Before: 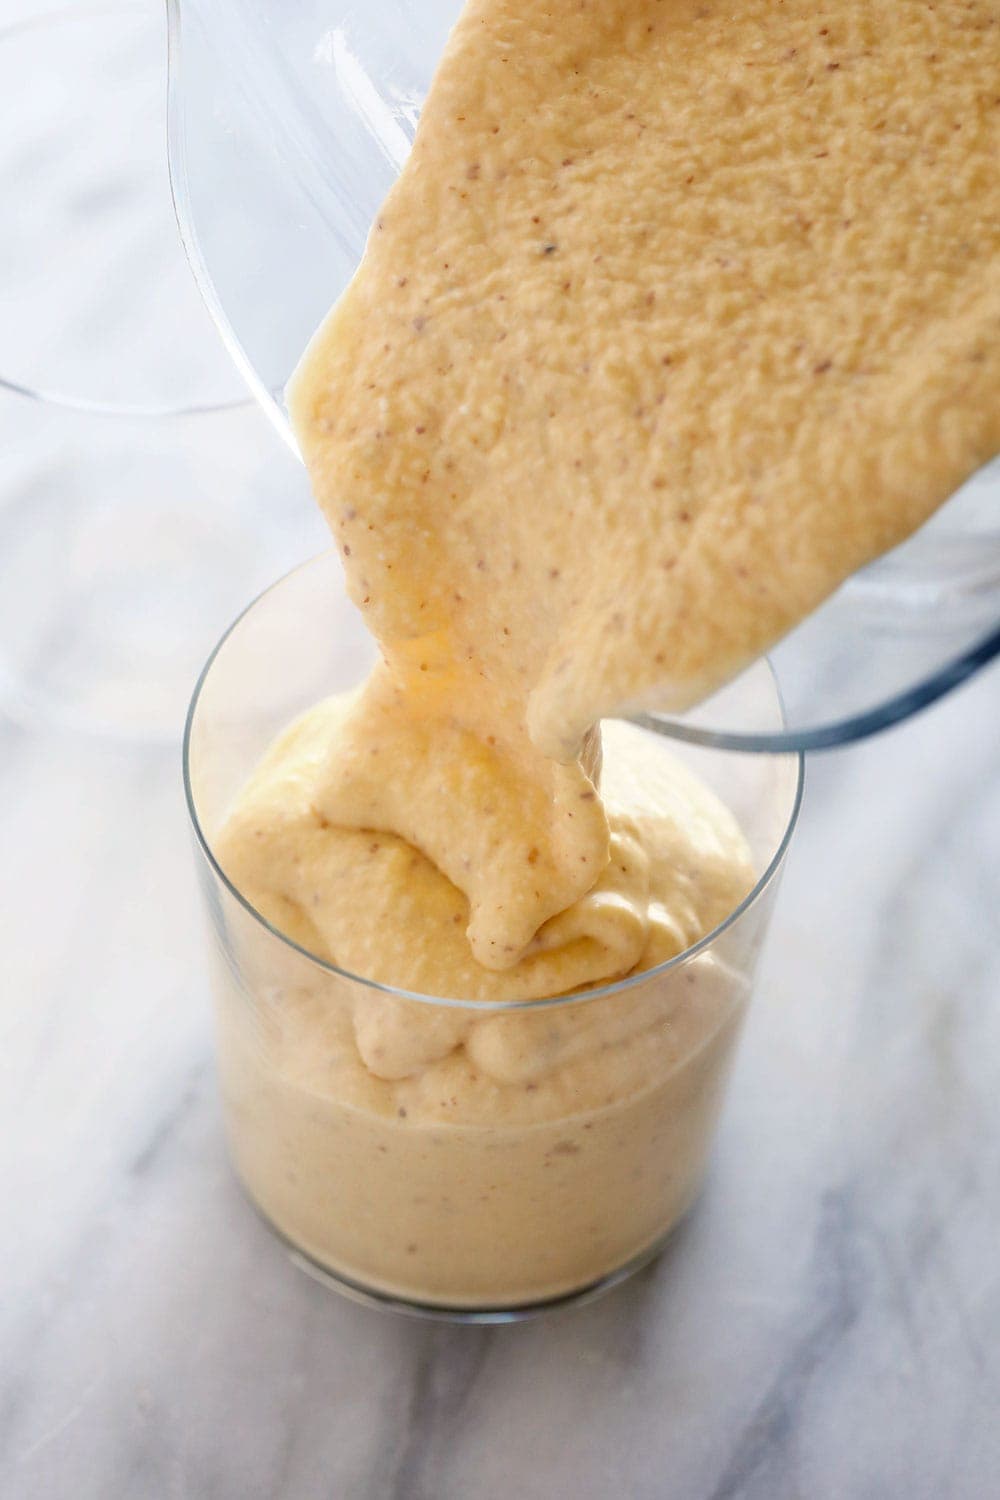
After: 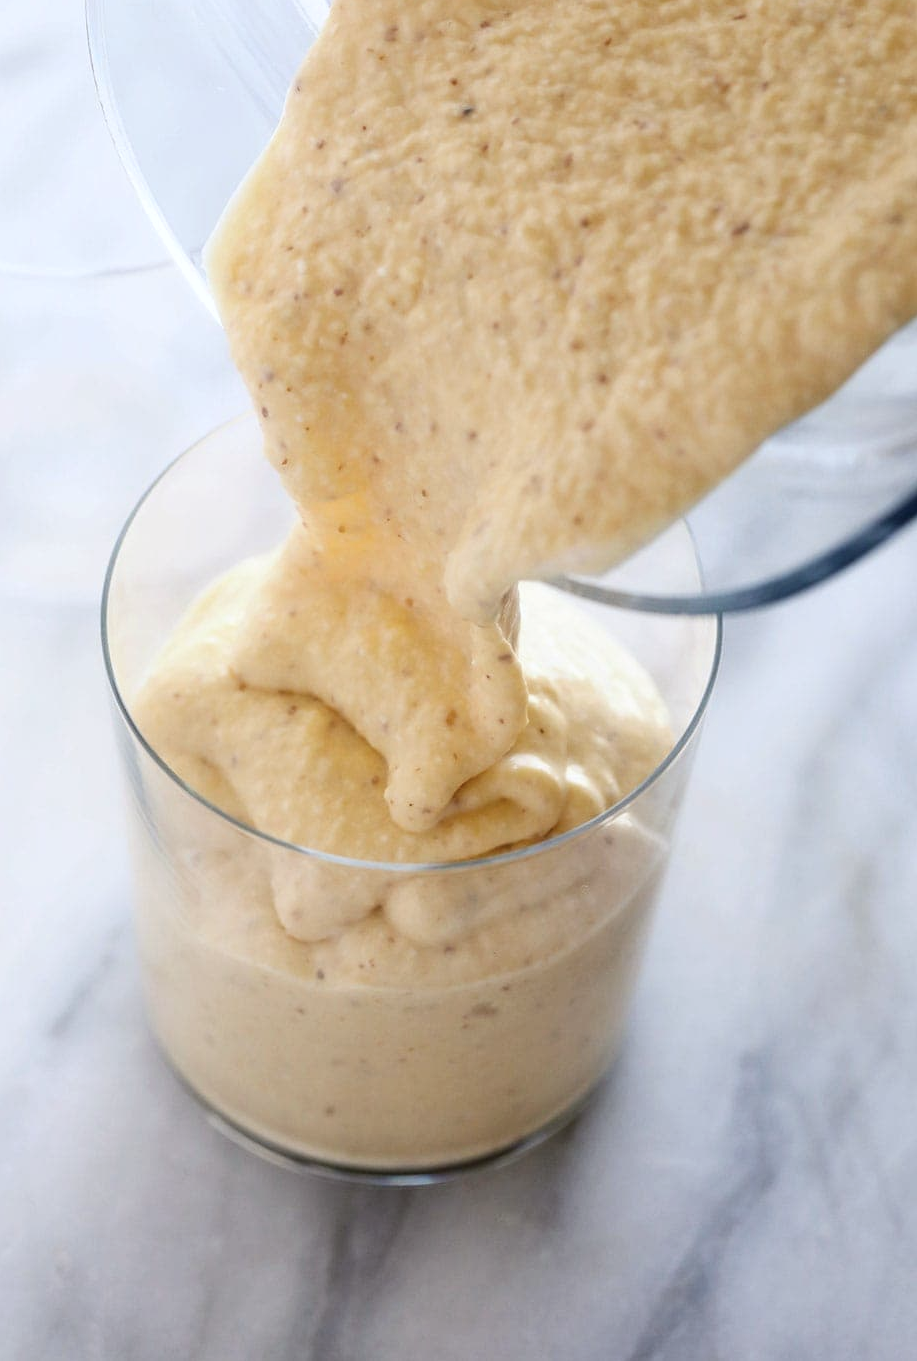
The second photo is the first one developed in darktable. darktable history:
crop and rotate: left 8.262%, top 9.226%
contrast brightness saturation: contrast 0.11, saturation -0.17
white balance: red 0.974, blue 1.044
